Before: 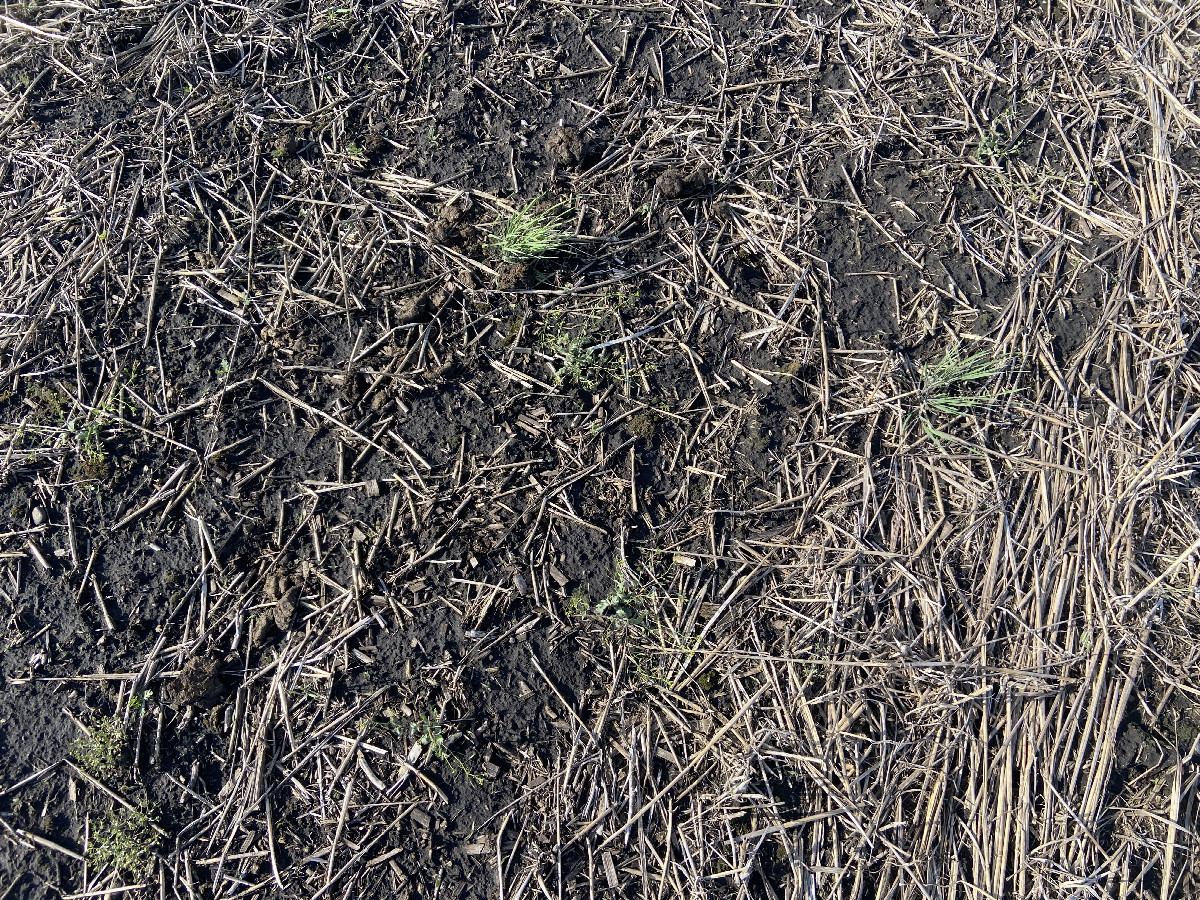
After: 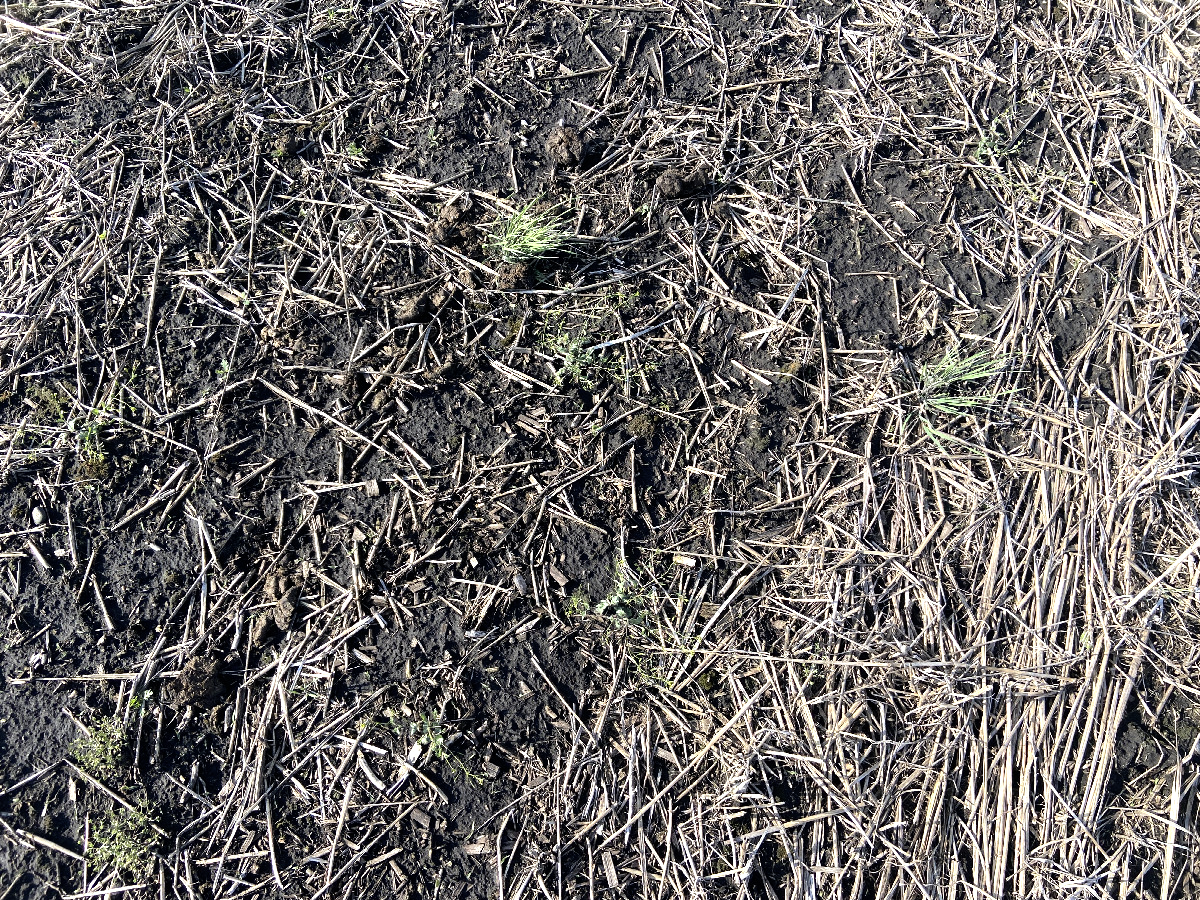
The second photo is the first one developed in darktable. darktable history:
tone equalizer: -8 EV -0.742 EV, -7 EV -0.675 EV, -6 EV -0.561 EV, -5 EV -0.377 EV, -3 EV 0.371 EV, -2 EV 0.6 EV, -1 EV 0.687 EV, +0 EV 0.747 EV, mask exposure compensation -0.504 EV
